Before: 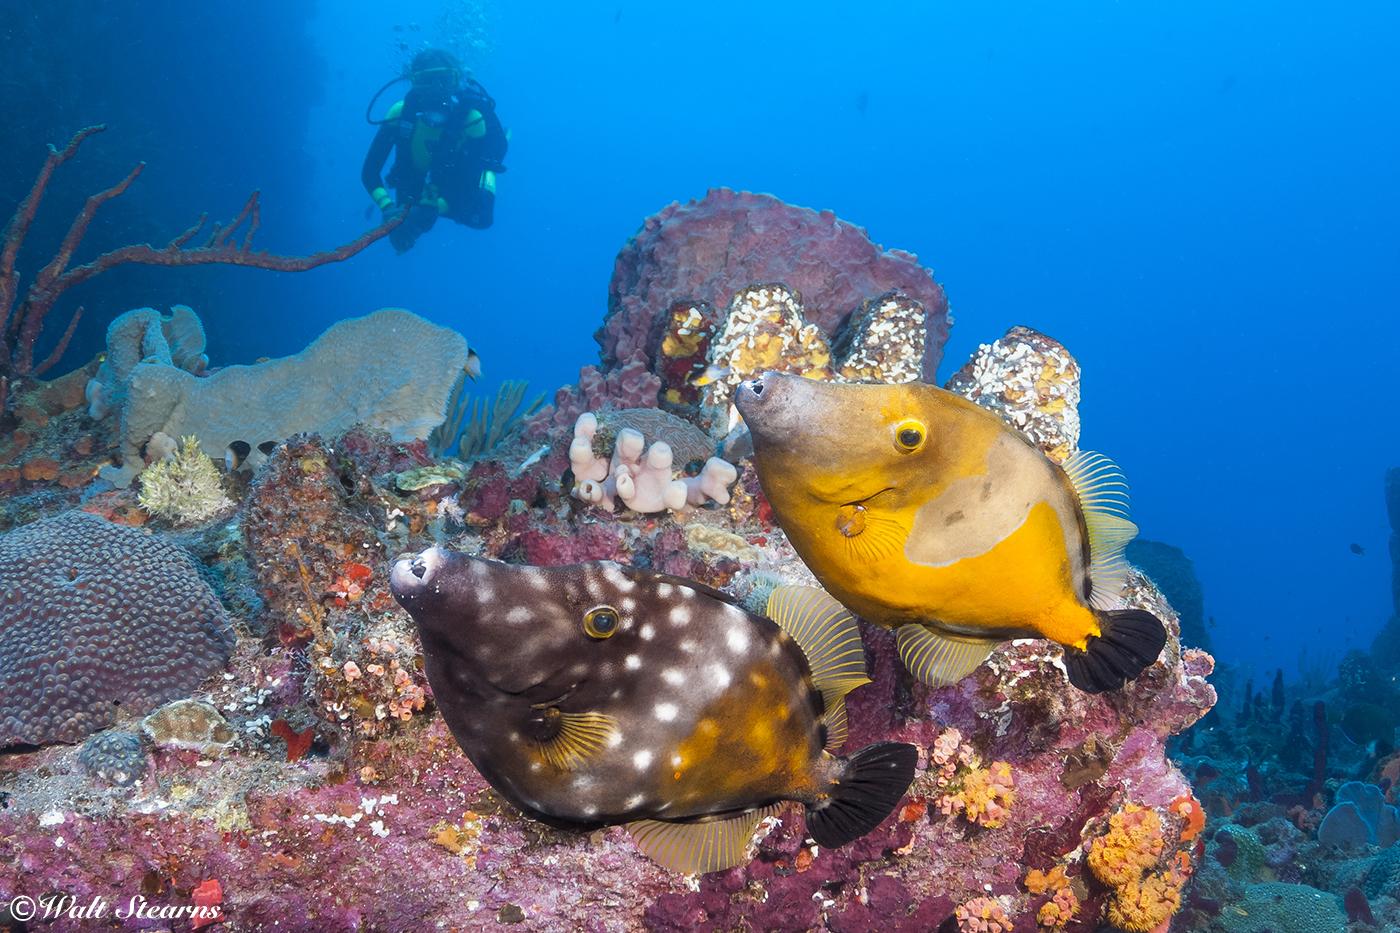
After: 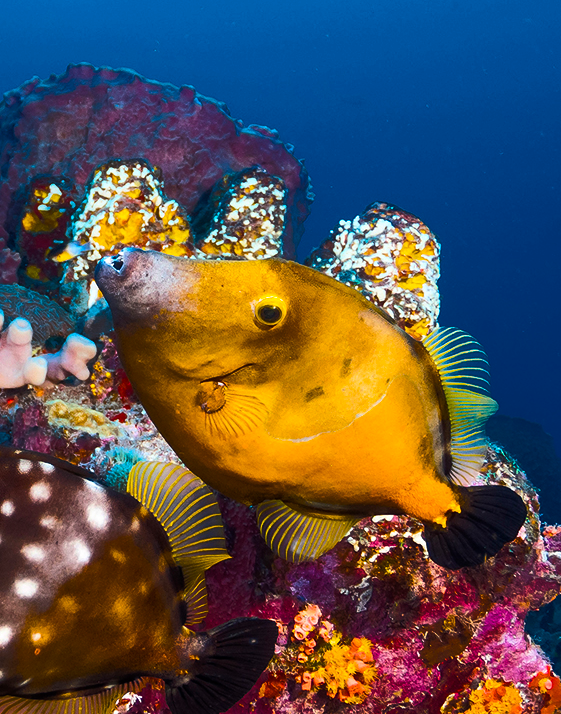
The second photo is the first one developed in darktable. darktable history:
crop: left 45.721%, top 13.393%, right 14.118%, bottom 10.01%
color balance rgb: linear chroma grading › global chroma 40.15%, perceptual saturation grading › global saturation 60.58%, perceptual saturation grading › highlights 20.44%, perceptual saturation grading › shadows -50.36%, perceptual brilliance grading › highlights 2.19%, perceptual brilliance grading › mid-tones -50.36%, perceptual brilliance grading › shadows -50.36%
